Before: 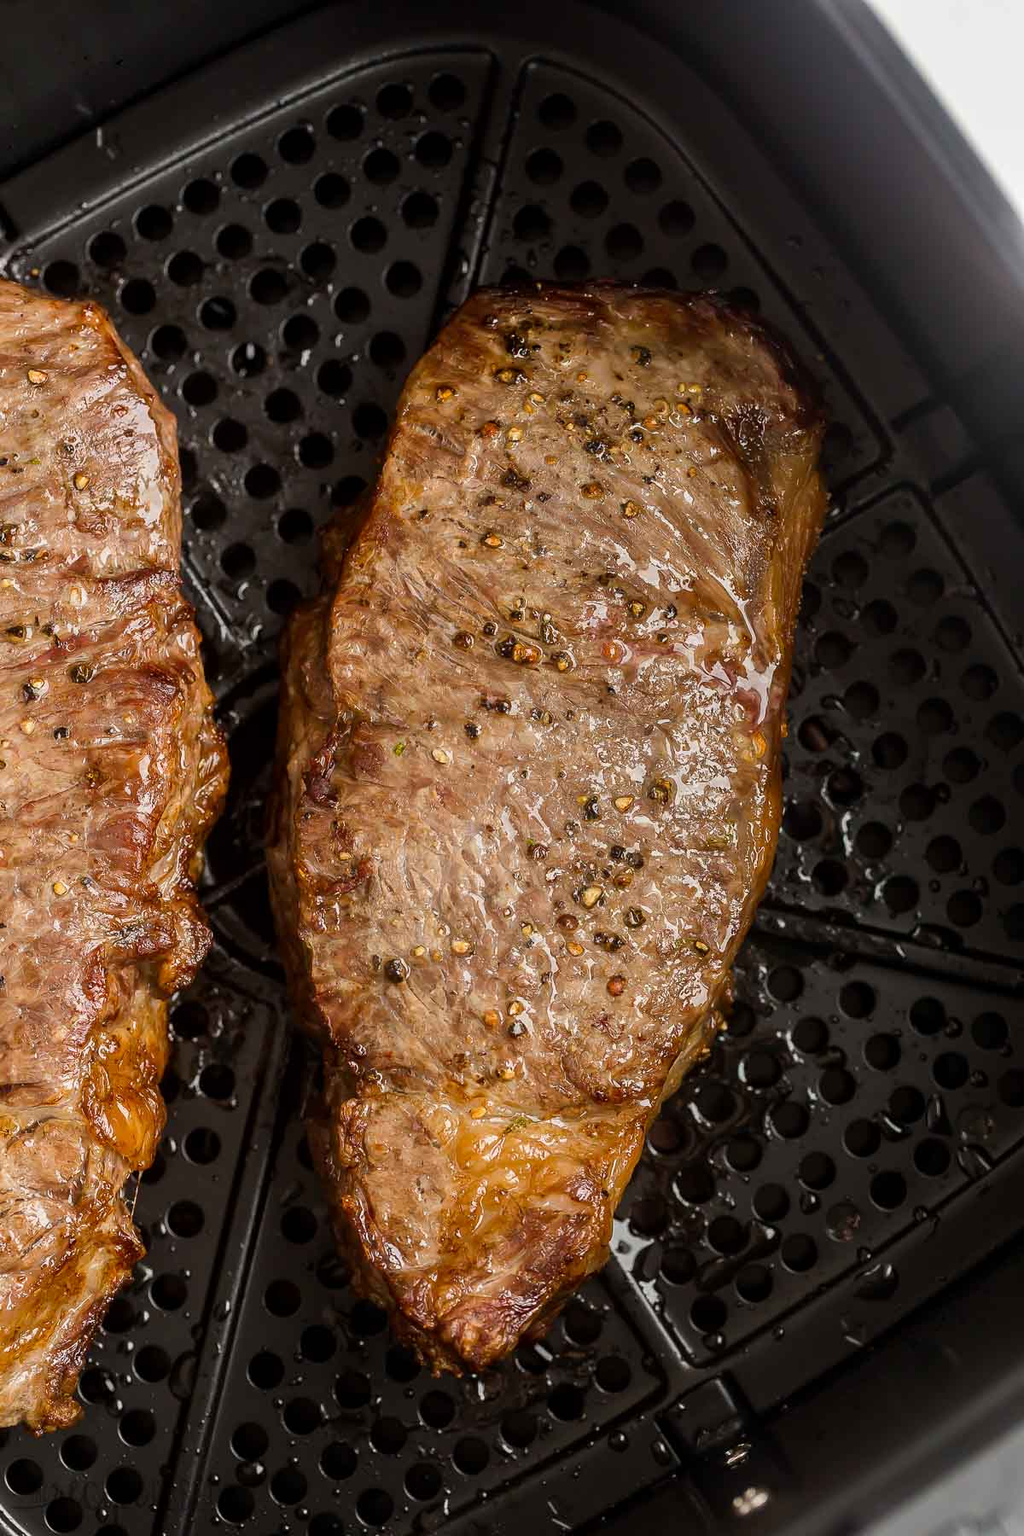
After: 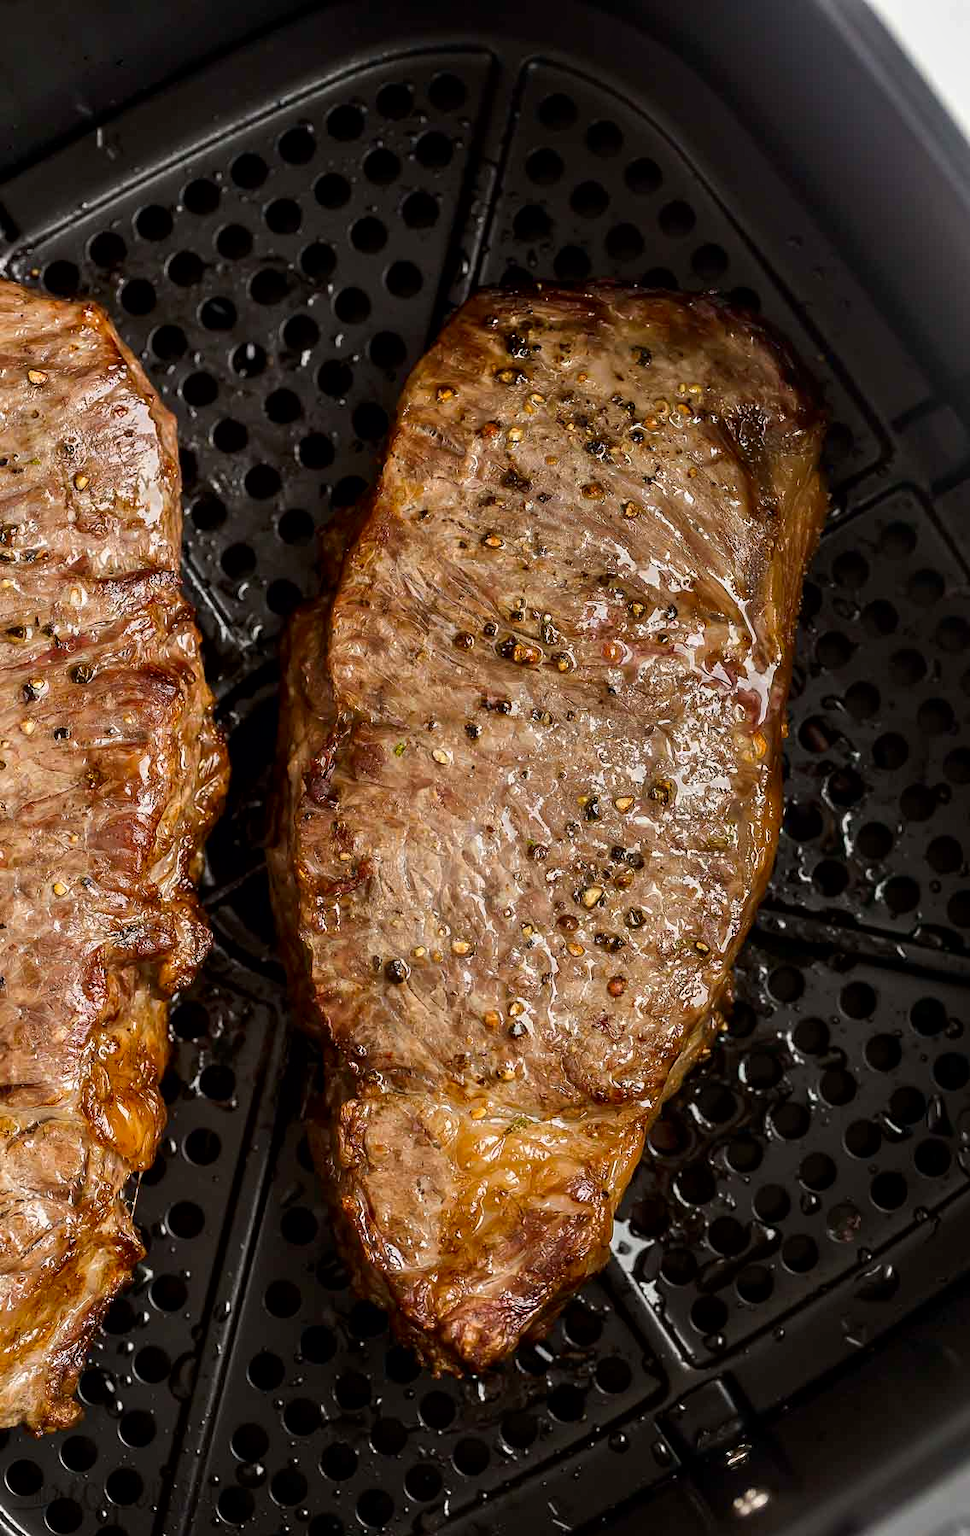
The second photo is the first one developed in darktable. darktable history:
crop and rotate: left 0%, right 5.242%
contrast equalizer: y [[0.6 ×6], [0.55 ×6], [0 ×6], [0 ×6], [0 ×6]], mix 0.306
contrast brightness saturation: contrast 0.03, brightness -0.037
